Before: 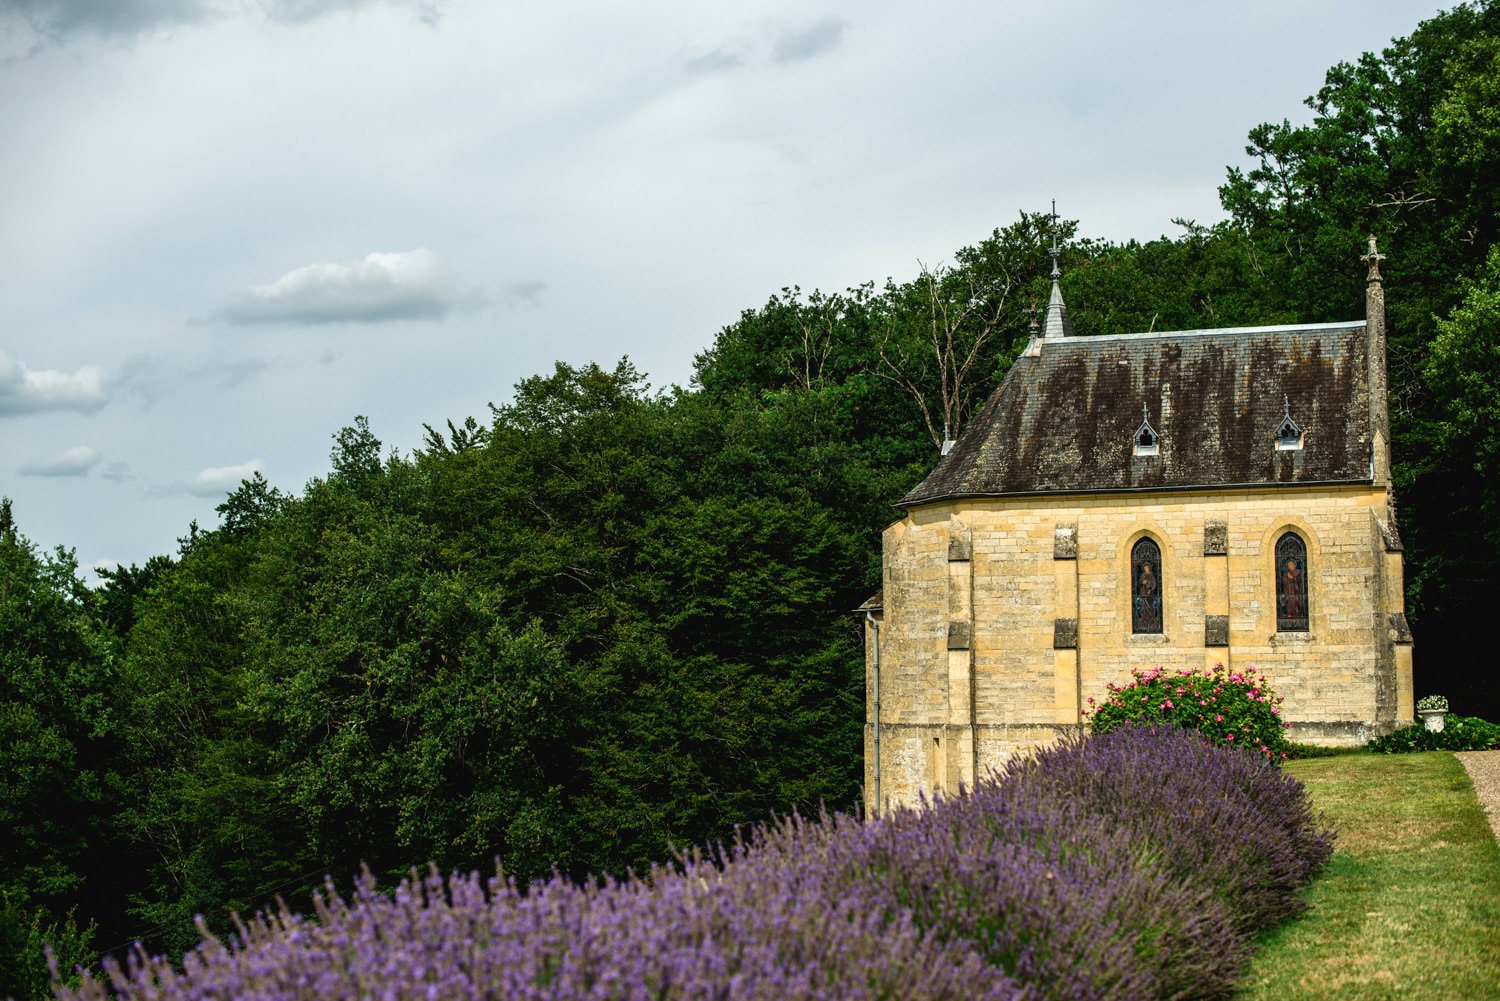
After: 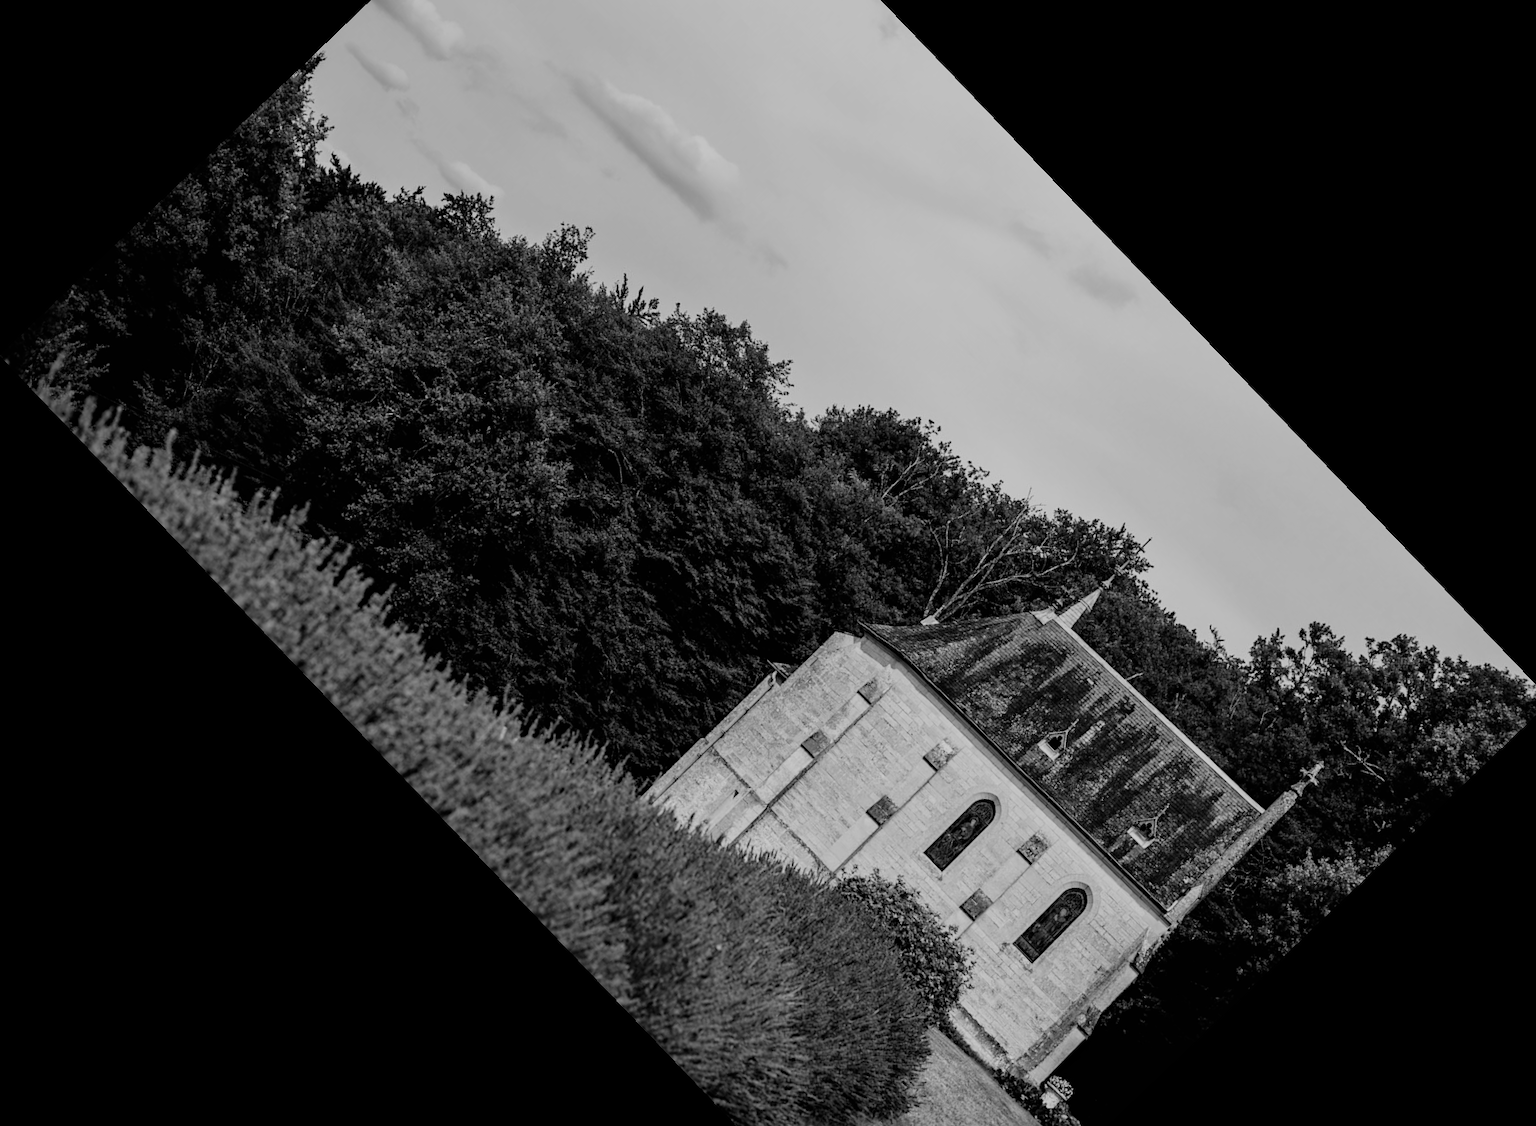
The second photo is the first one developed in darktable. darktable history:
haze removal: strength 0.29, distance 0.25, compatibility mode true, adaptive false
crop and rotate: angle -46.26°, top 16.234%, right 0.912%, bottom 11.704%
monochrome: a 32, b 64, size 2.3
white balance: red 1, blue 1
filmic rgb: black relative exposure -6.98 EV, white relative exposure 5.63 EV, hardness 2.86
